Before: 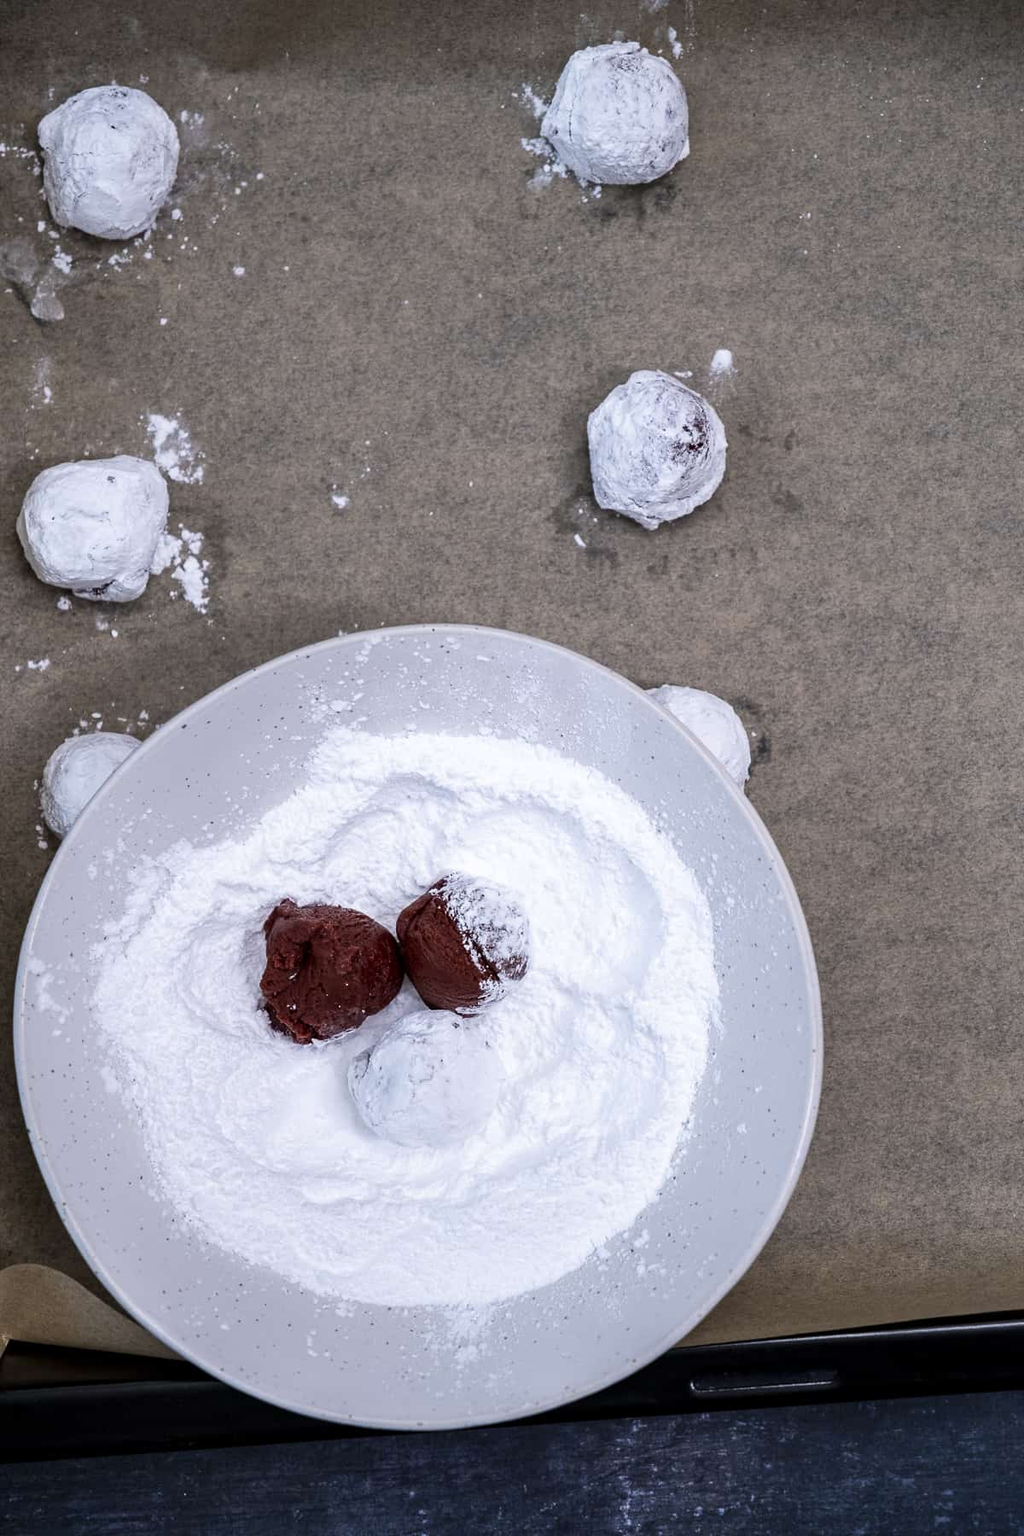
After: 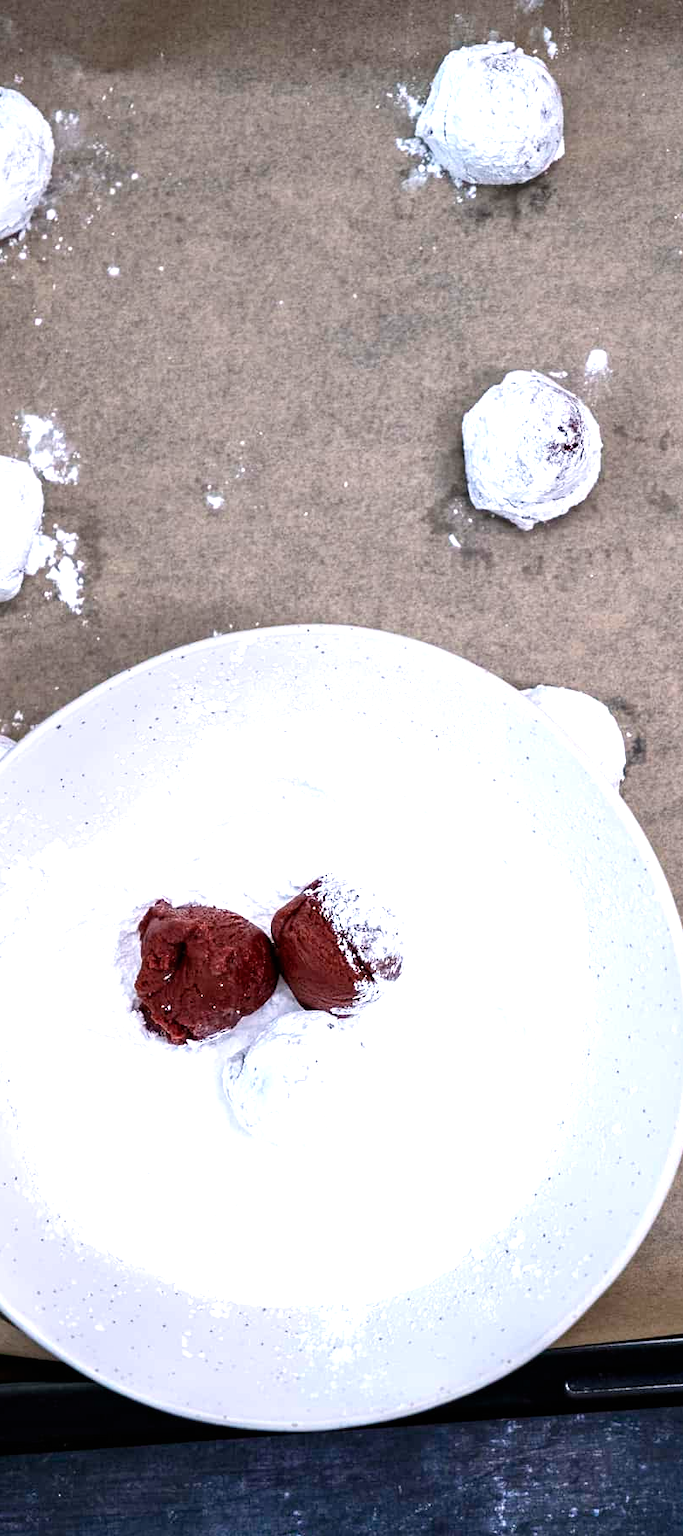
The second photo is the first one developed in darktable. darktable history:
crop and rotate: left 12.325%, right 20.922%
exposure: black level correction 0, exposure 0.893 EV, compensate highlight preservation false
